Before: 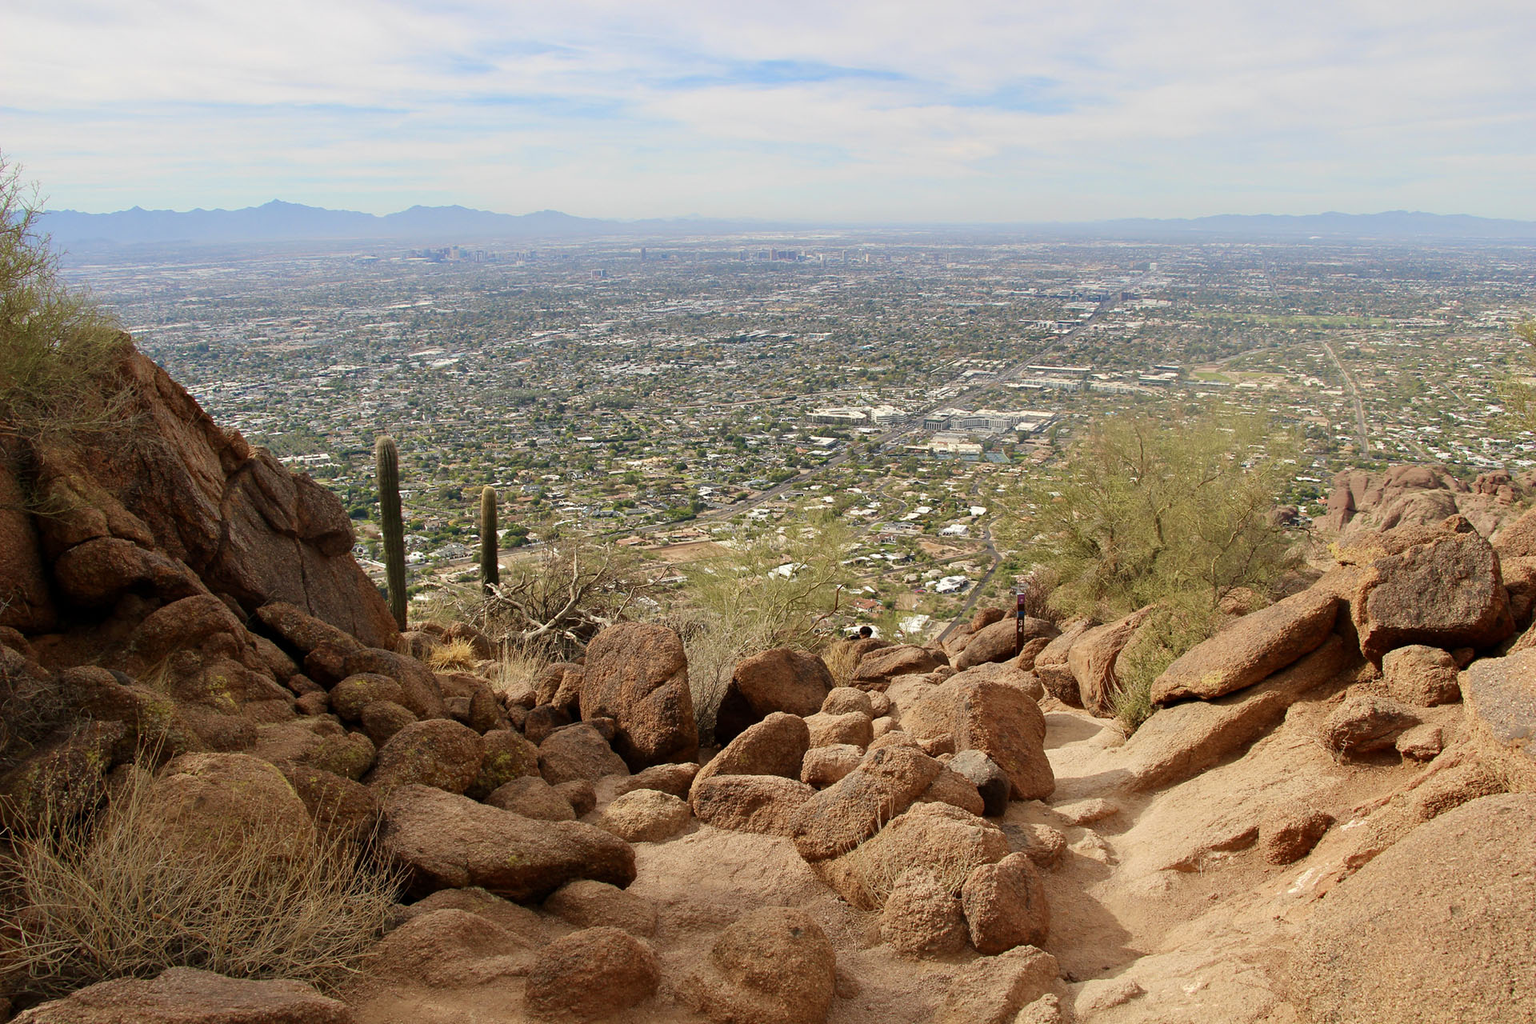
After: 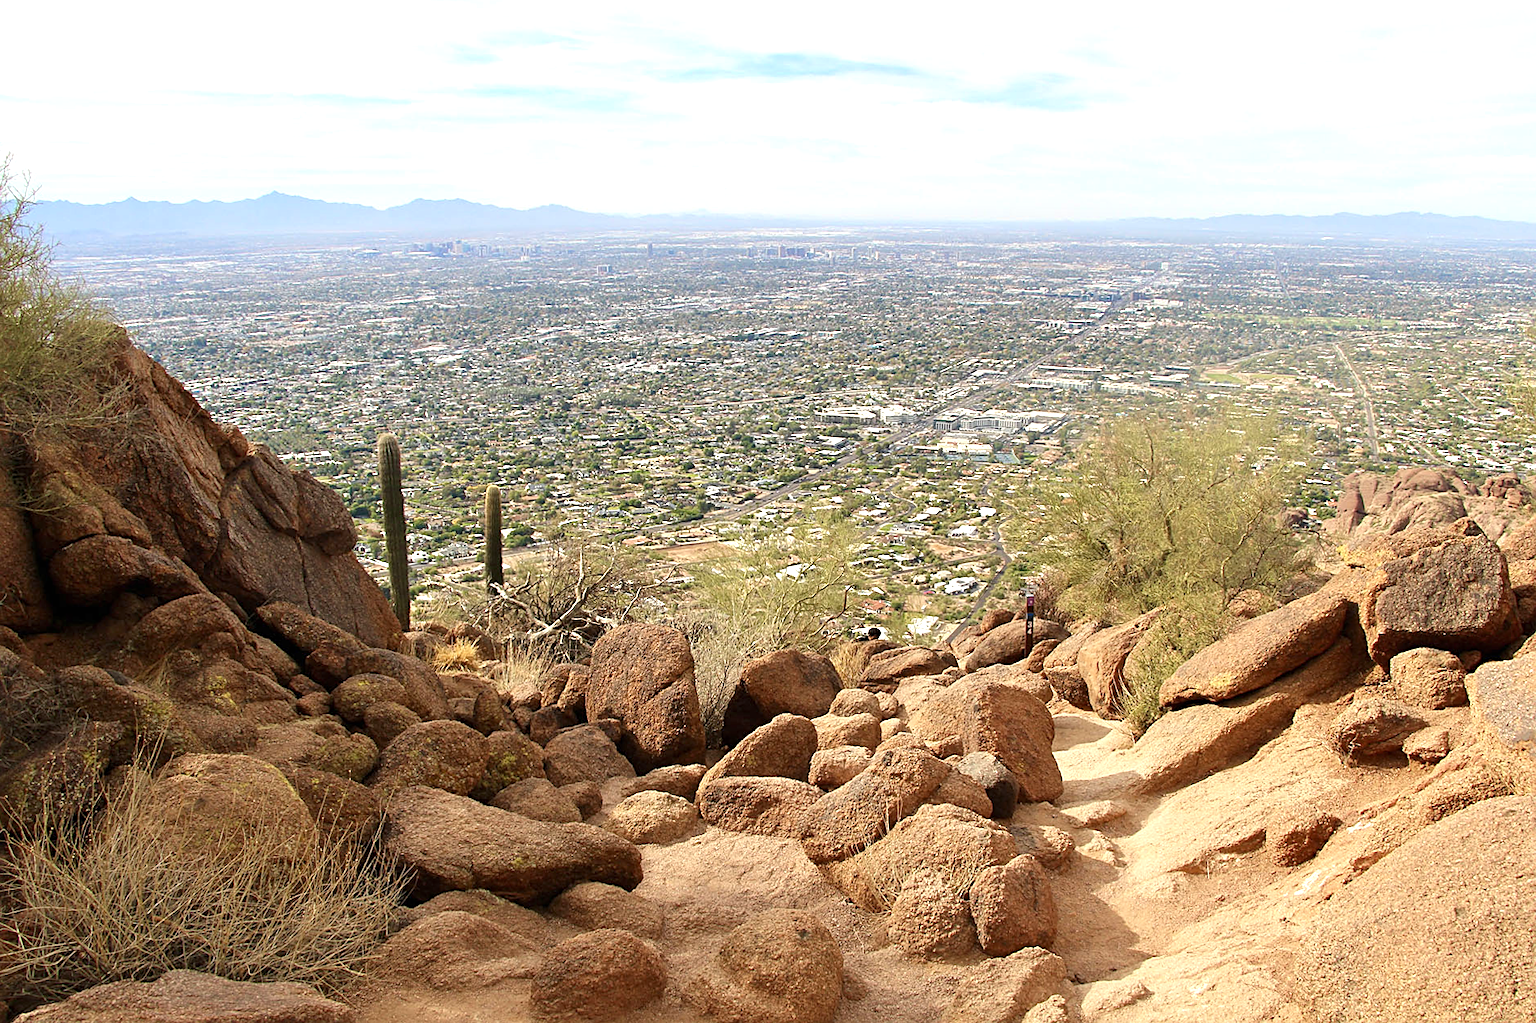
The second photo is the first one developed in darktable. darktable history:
white balance: emerald 1
sharpen: on, module defaults
rotate and perspective: rotation 0.174°, lens shift (vertical) 0.013, lens shift (horizontal) 0.019, shear 0.001, automatic cropping original format, crop left 0.007, crop right 0.991, crop top 0.016, crop bottom 0.997
exposure: black level correction 0, exposure 0.7 EV, compensate exposure bias true, compensate highlight preservation false
